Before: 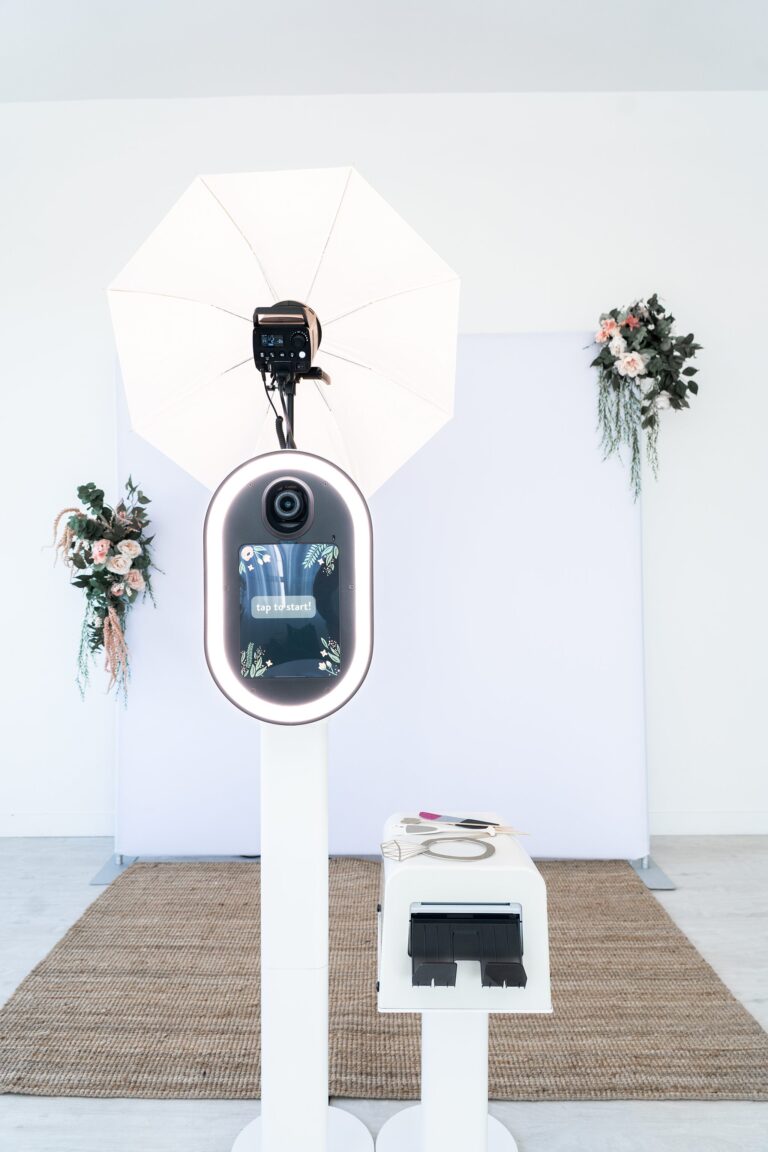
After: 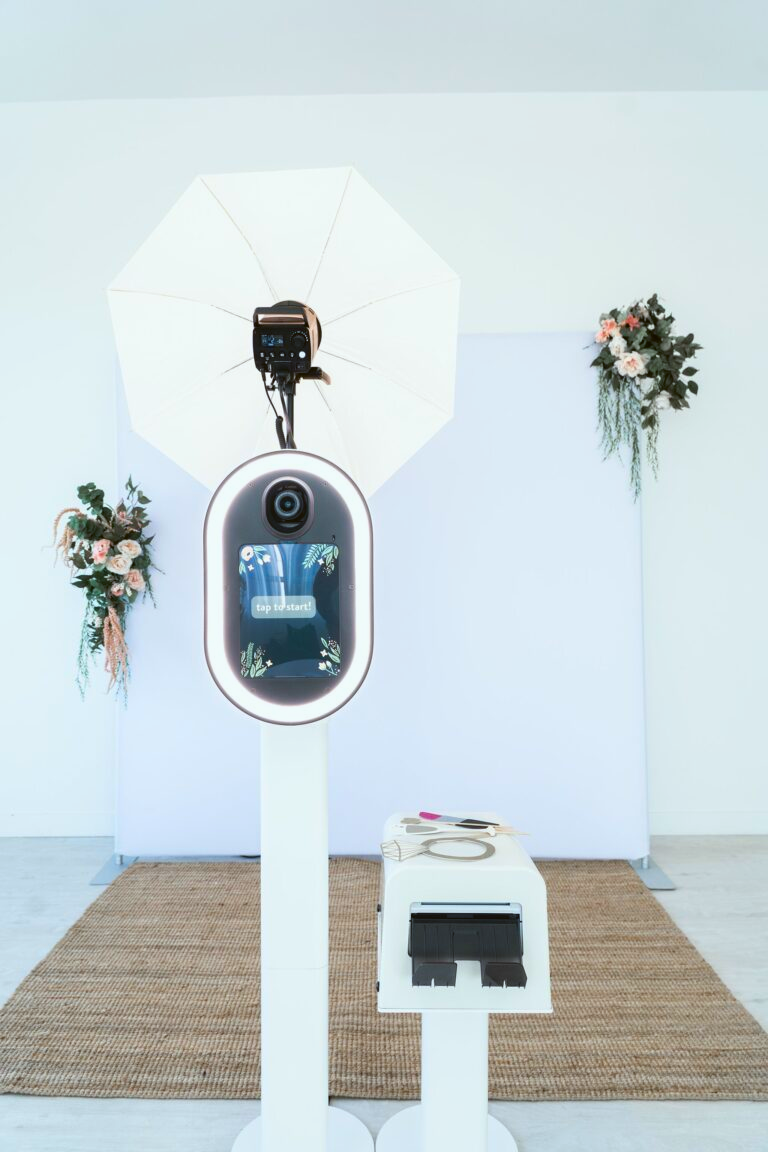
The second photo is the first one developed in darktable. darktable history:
color balance: lift [1.004, 1.002, 1.002, 0.998], gamma [1, 1.007, 1.002, 0.993], gain [1, 0.977, 1.013, 1.023], contrast -3.64%
color balance rgb: linear chroma grading › global chroma 33.4%
